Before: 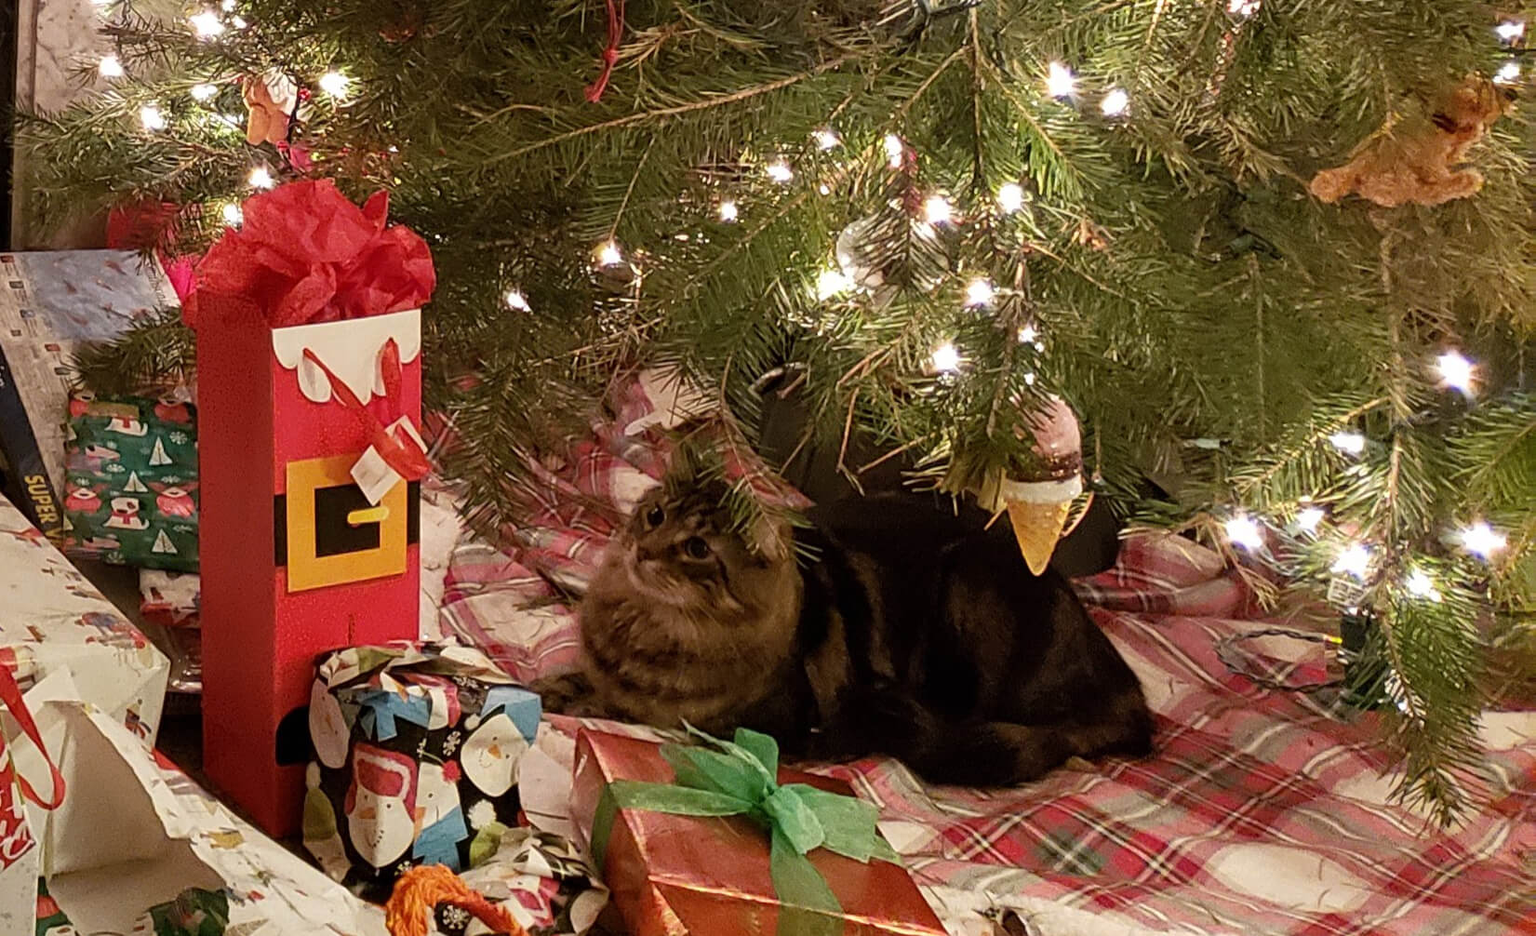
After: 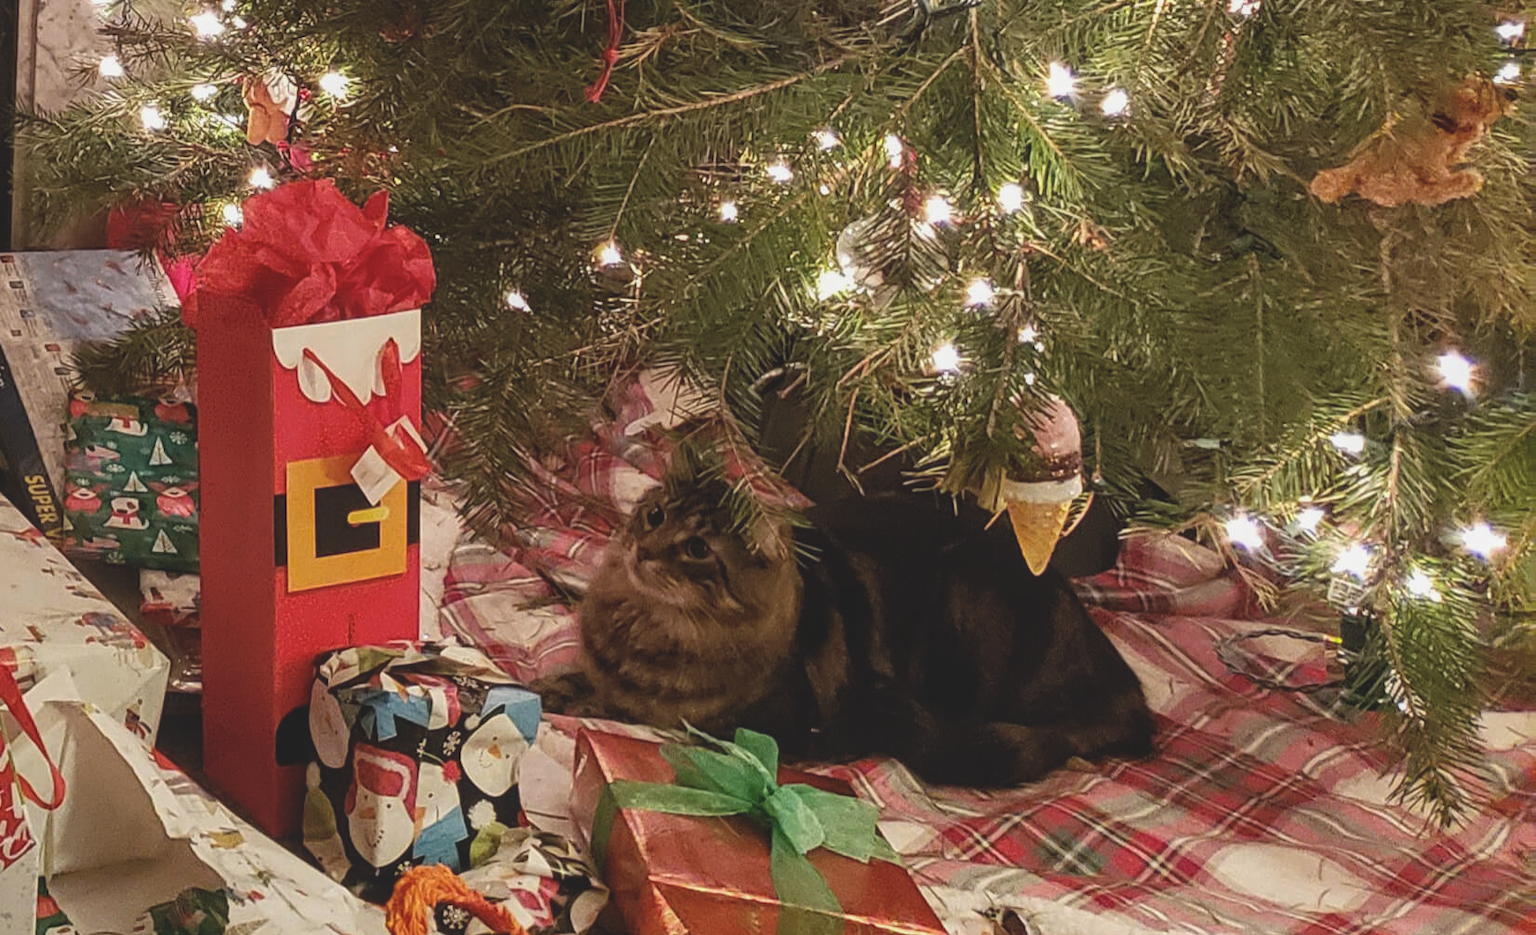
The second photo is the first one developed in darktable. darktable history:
exposure: black level correction -0.015, exposure -0.125 EV, compensate highlight preservation false
local contrast: detail 110%
